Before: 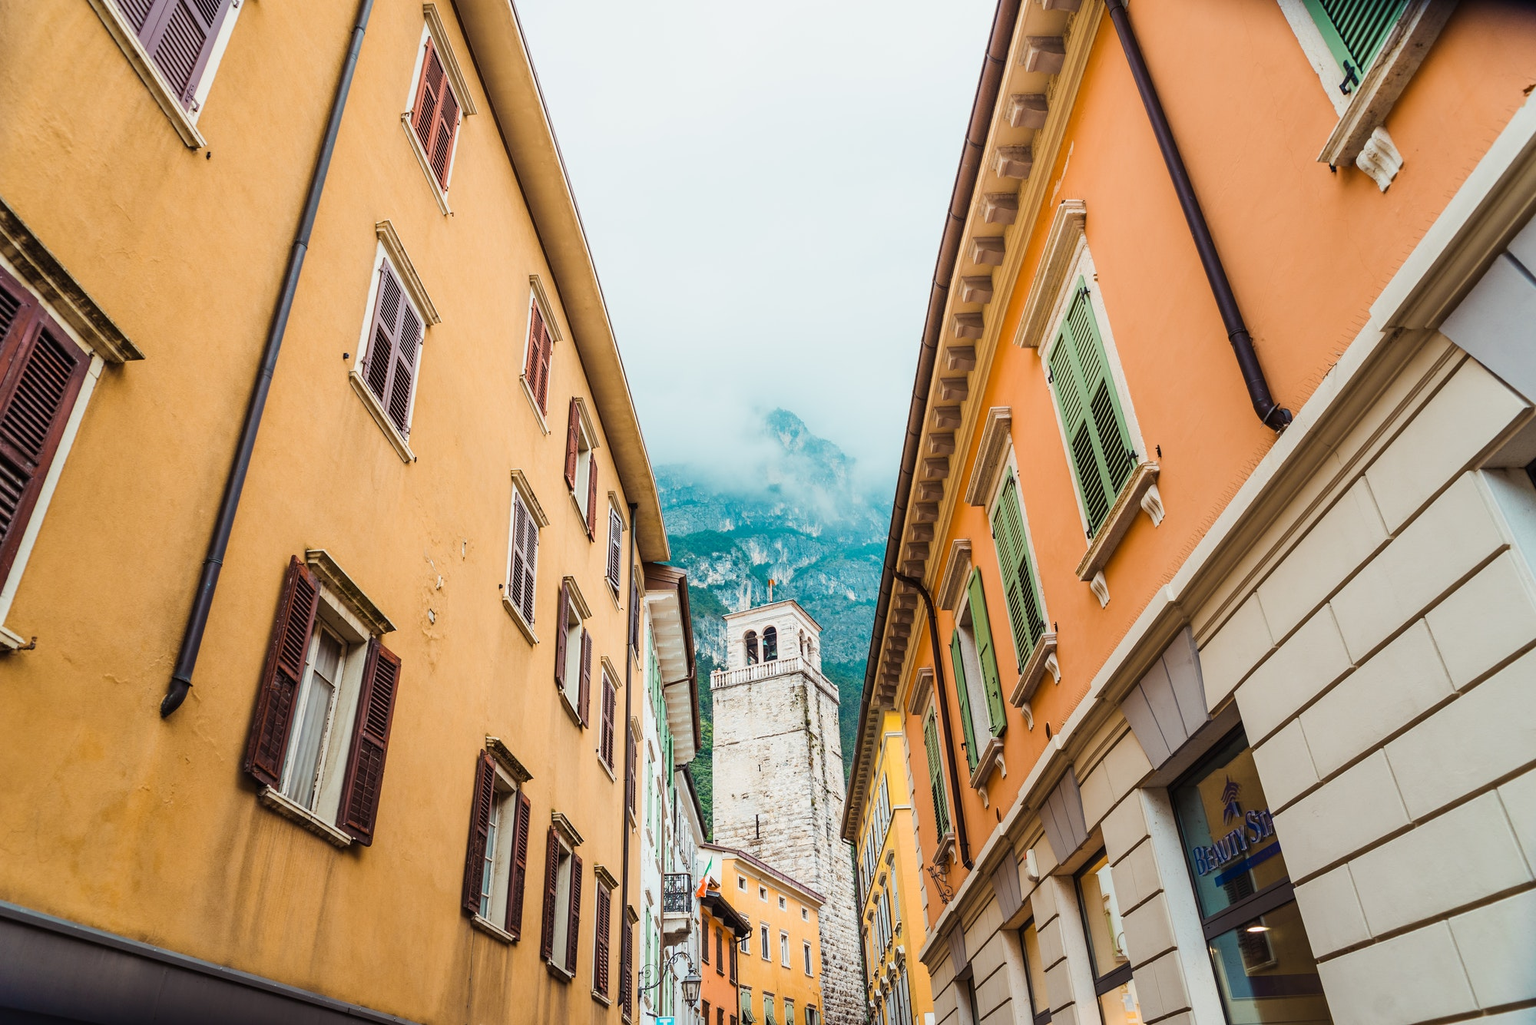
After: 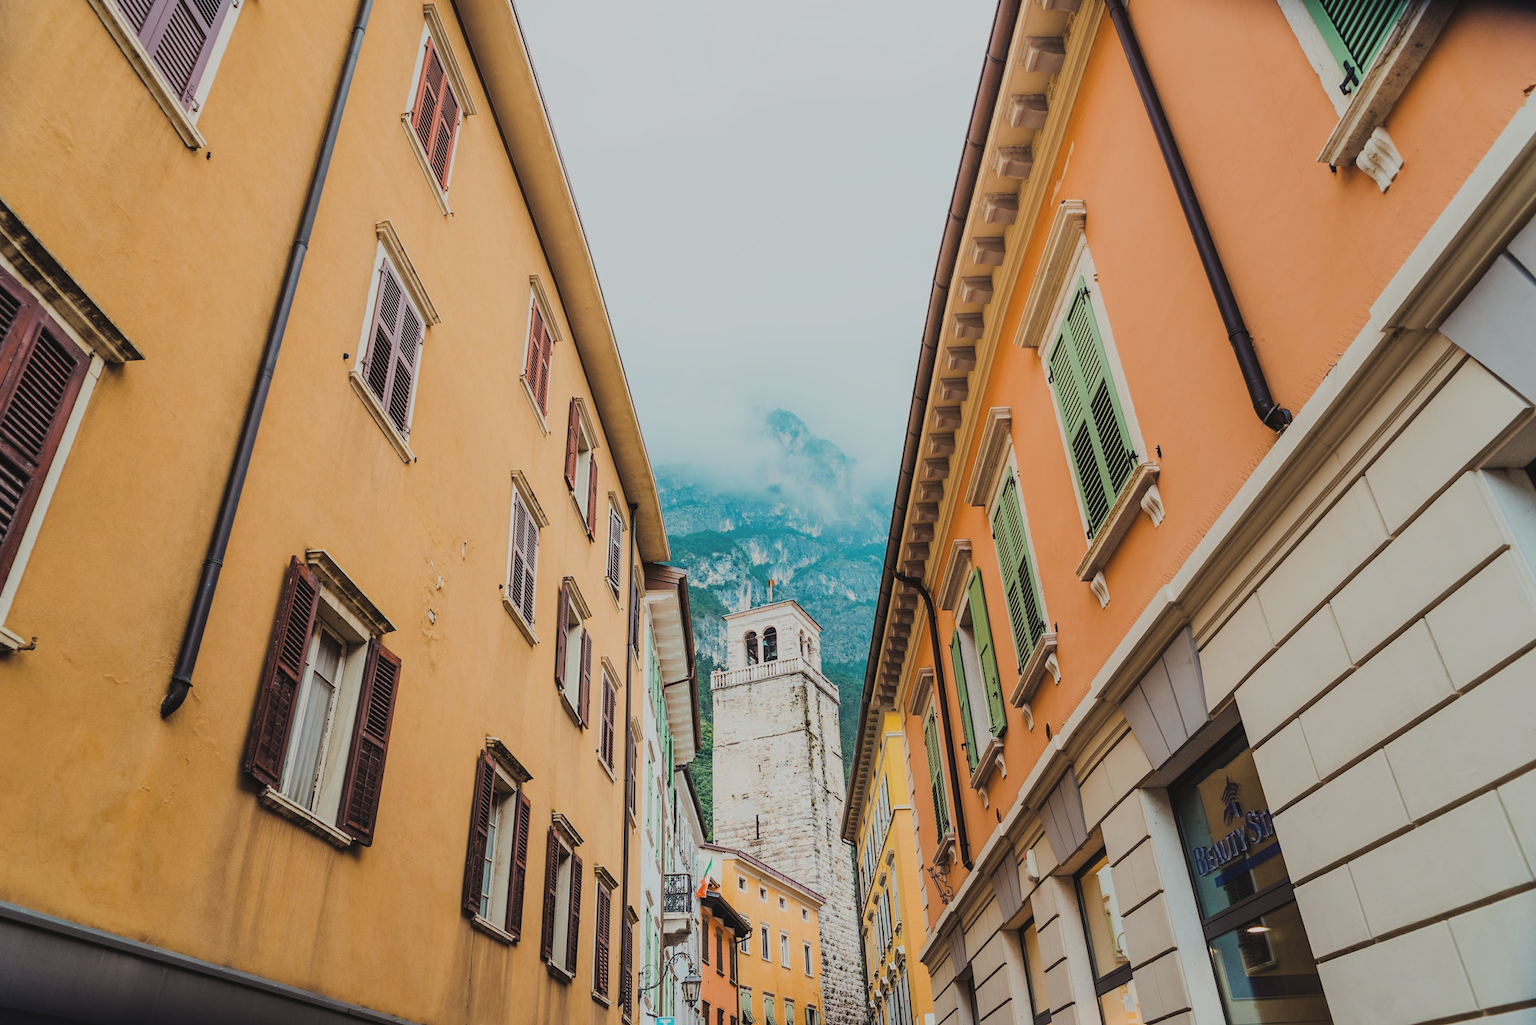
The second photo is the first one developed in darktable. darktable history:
exposure: black level correction -0.014, exposure -0.193 EV, compensate highlight preservation false
filmic rgb: black relative exposure -7.65 EV, white relative exposure 4.56 EV, hardness 3.61, color science v6 (2022)
